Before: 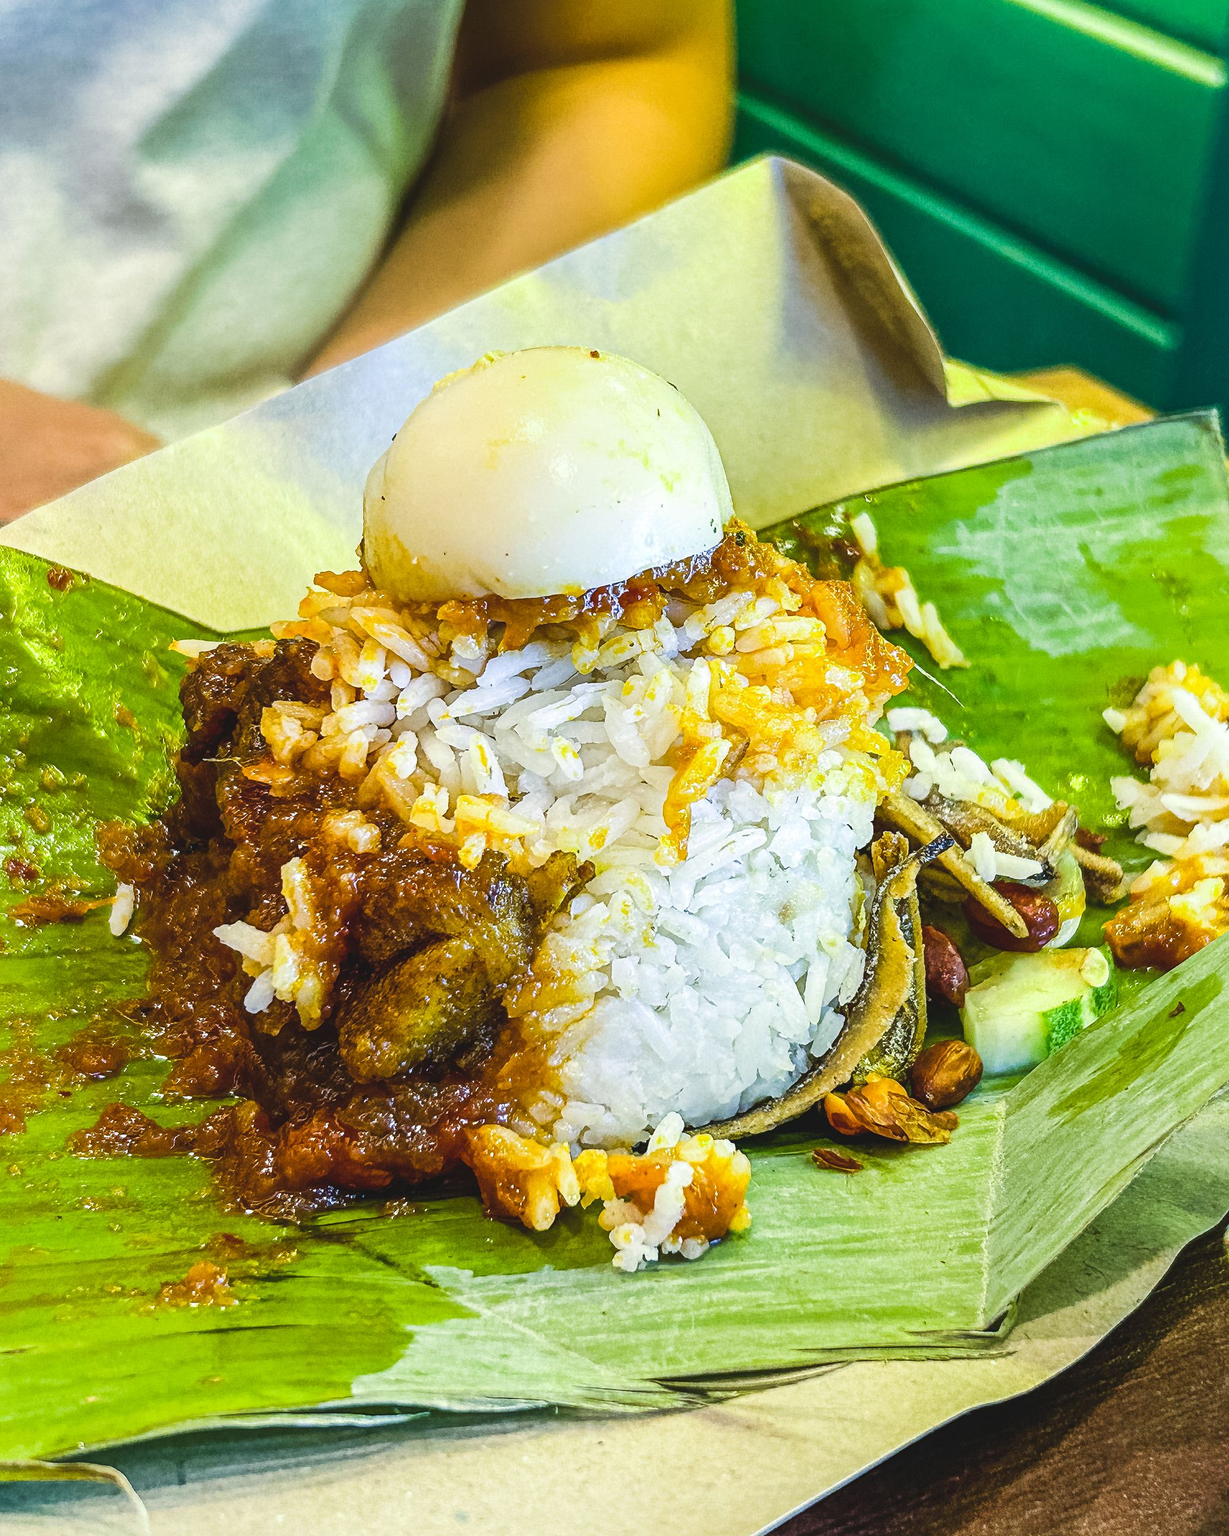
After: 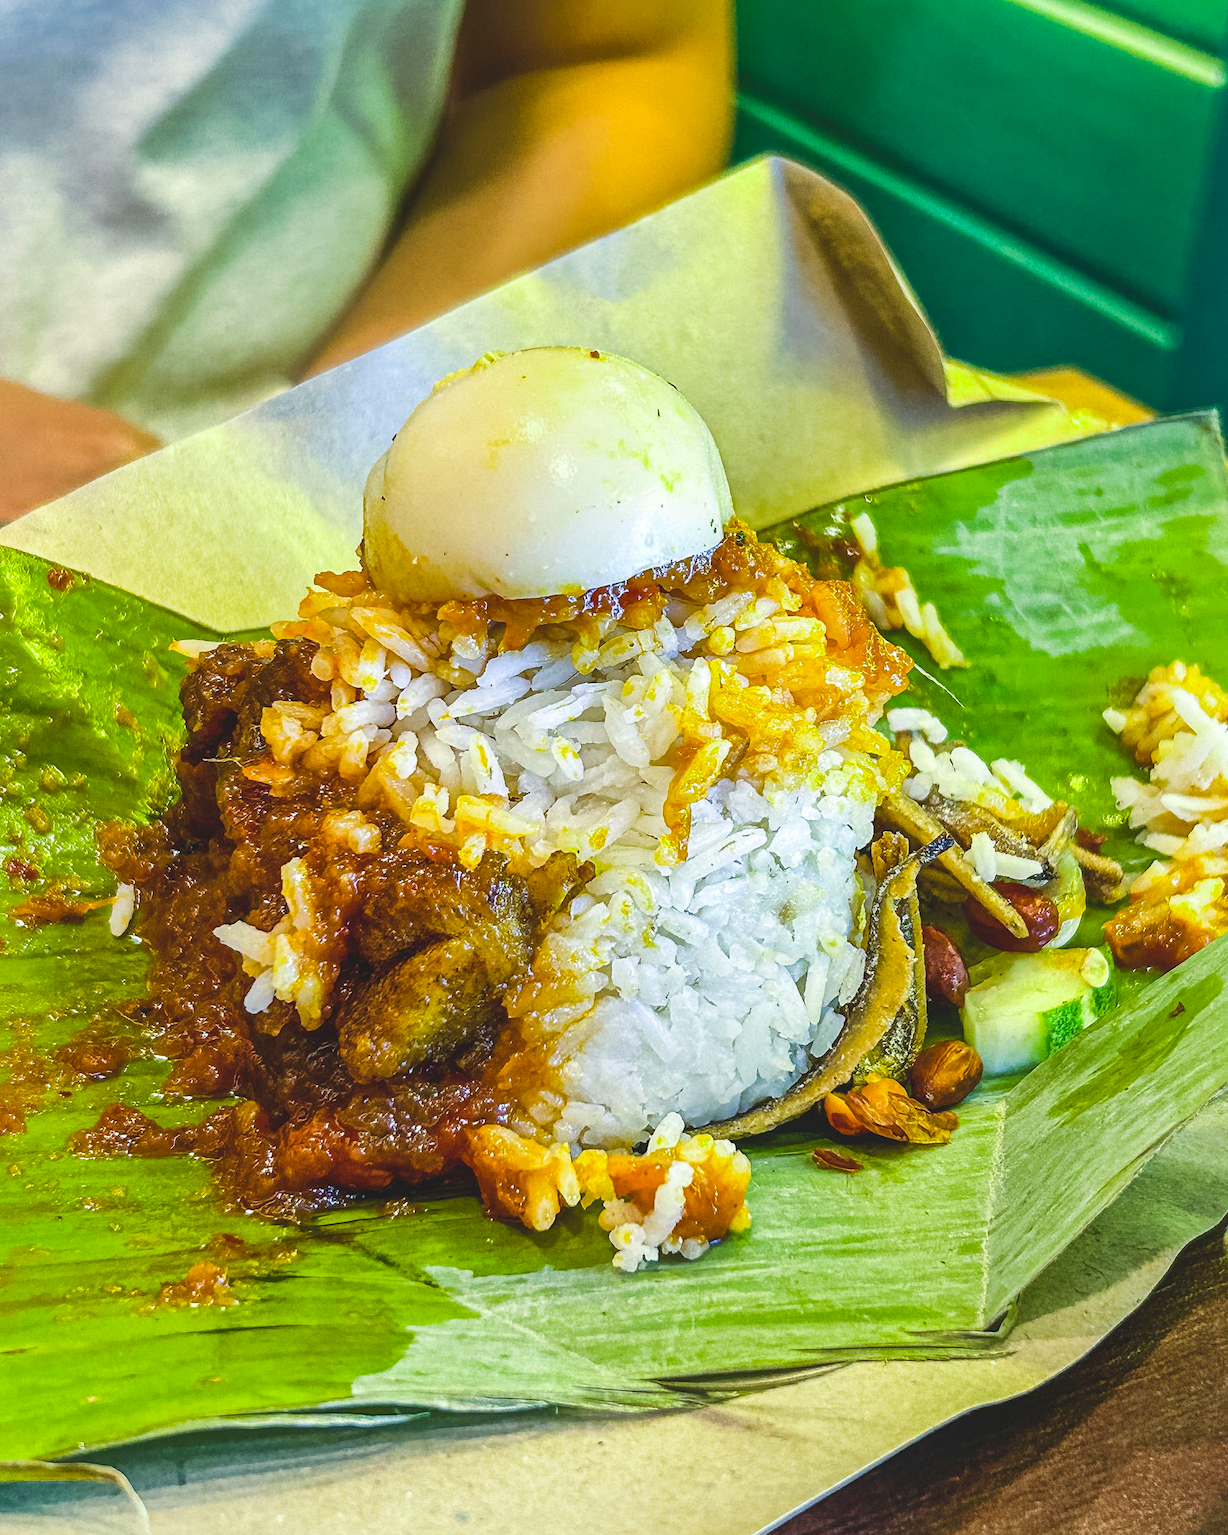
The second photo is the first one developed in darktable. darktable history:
contrast brightness saturation: contrast 0.1, brightness 0.03, saturation 0.09
shadows and highlights: on, module defaults
